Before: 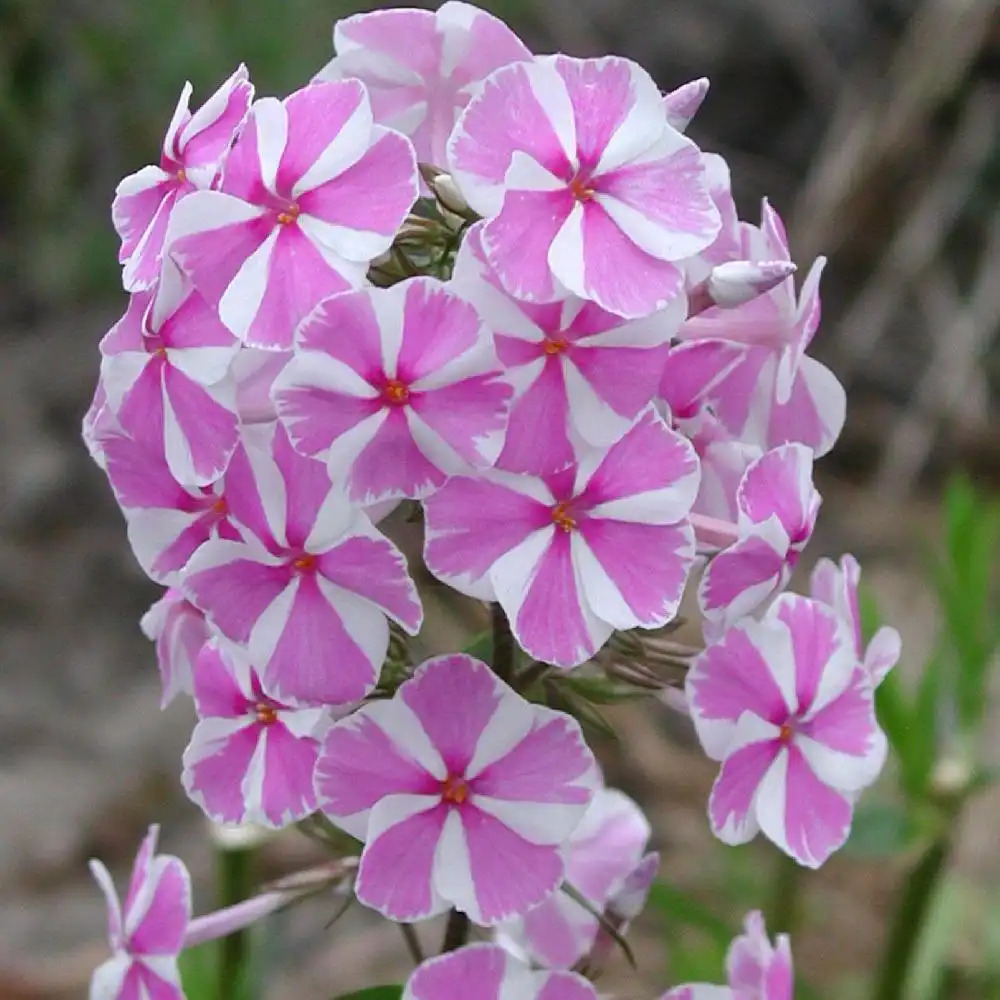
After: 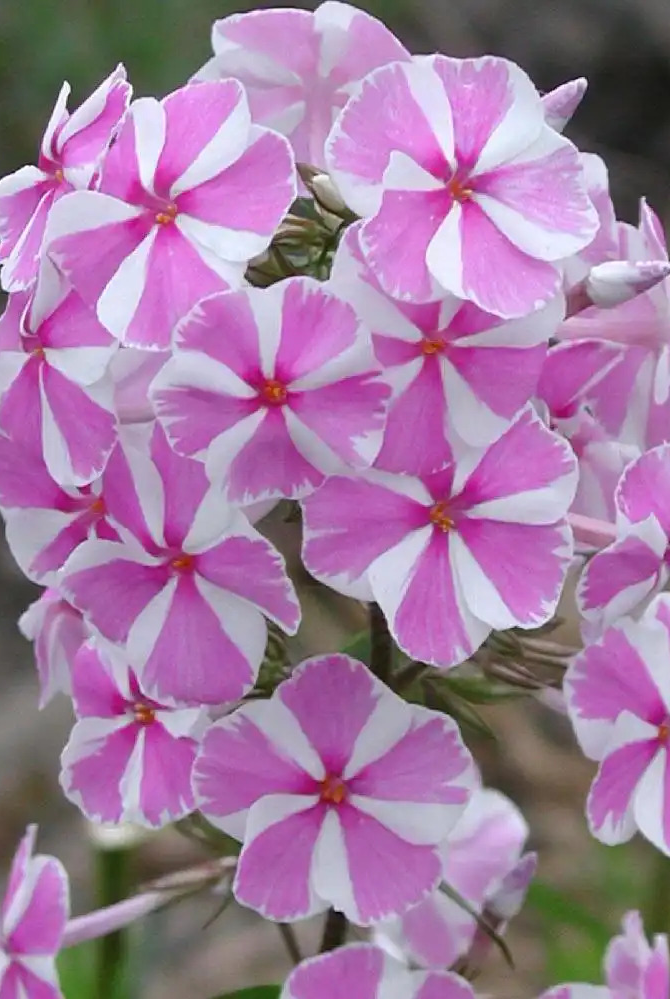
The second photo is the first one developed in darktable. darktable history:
crop and rotate: left 12.277%, right 20.679%
